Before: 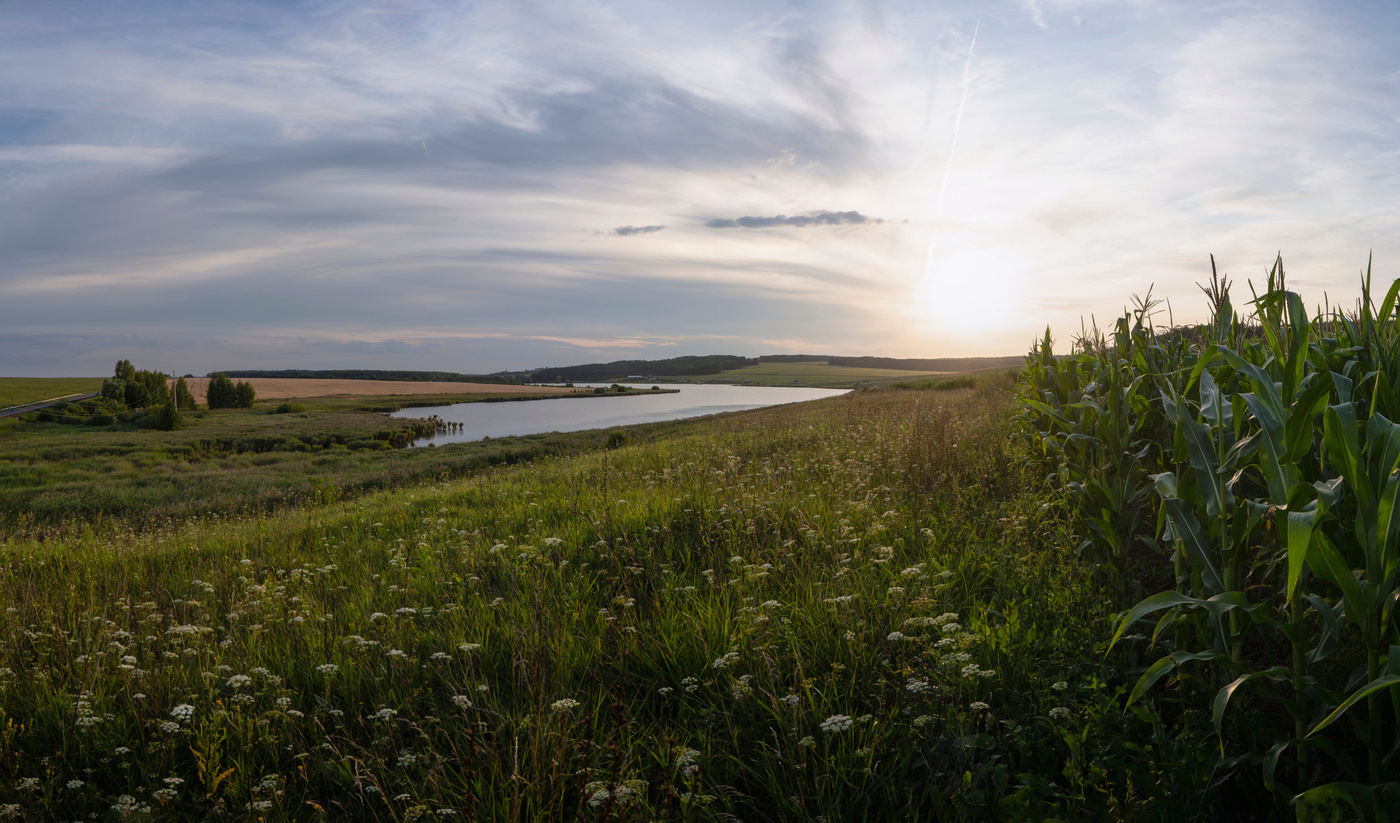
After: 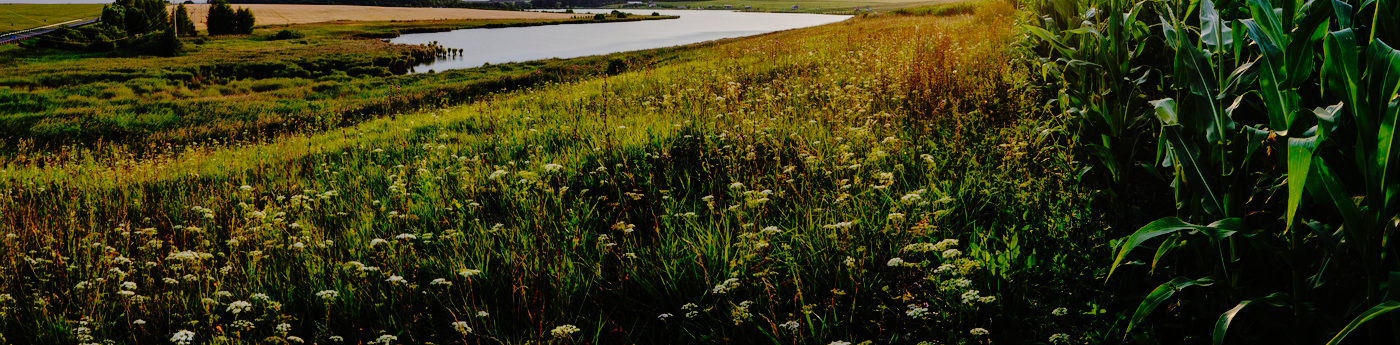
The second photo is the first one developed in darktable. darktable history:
base curve: curves: ch0 [(0, 0) (0.036, 0.01) (0.123, 0.254) (0.258, 0.504) (0.507, 0.748) (1, 1)], preserve colors none
crop: top 45.457%, bottom 12.252%
shadows and highlights: on, module defaults
